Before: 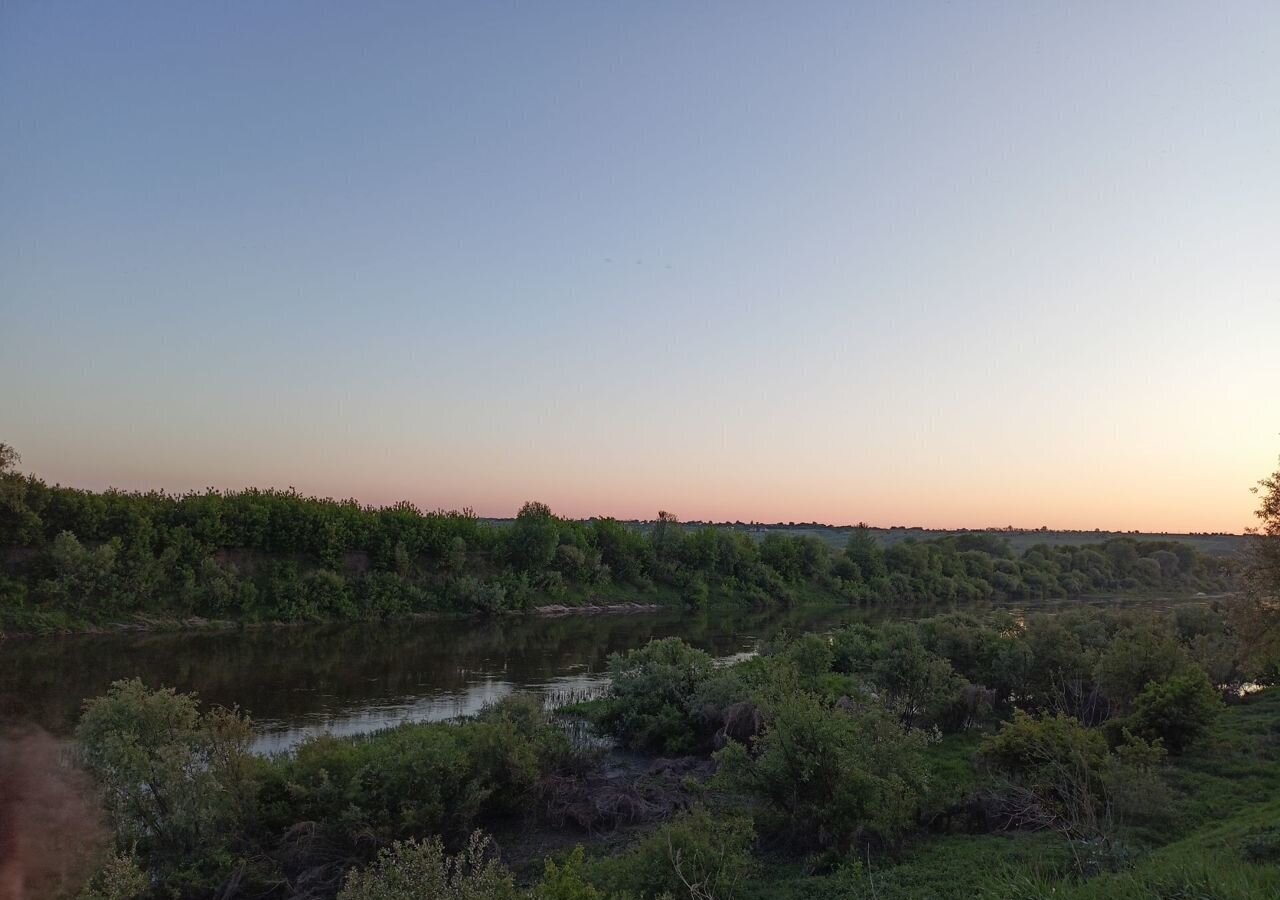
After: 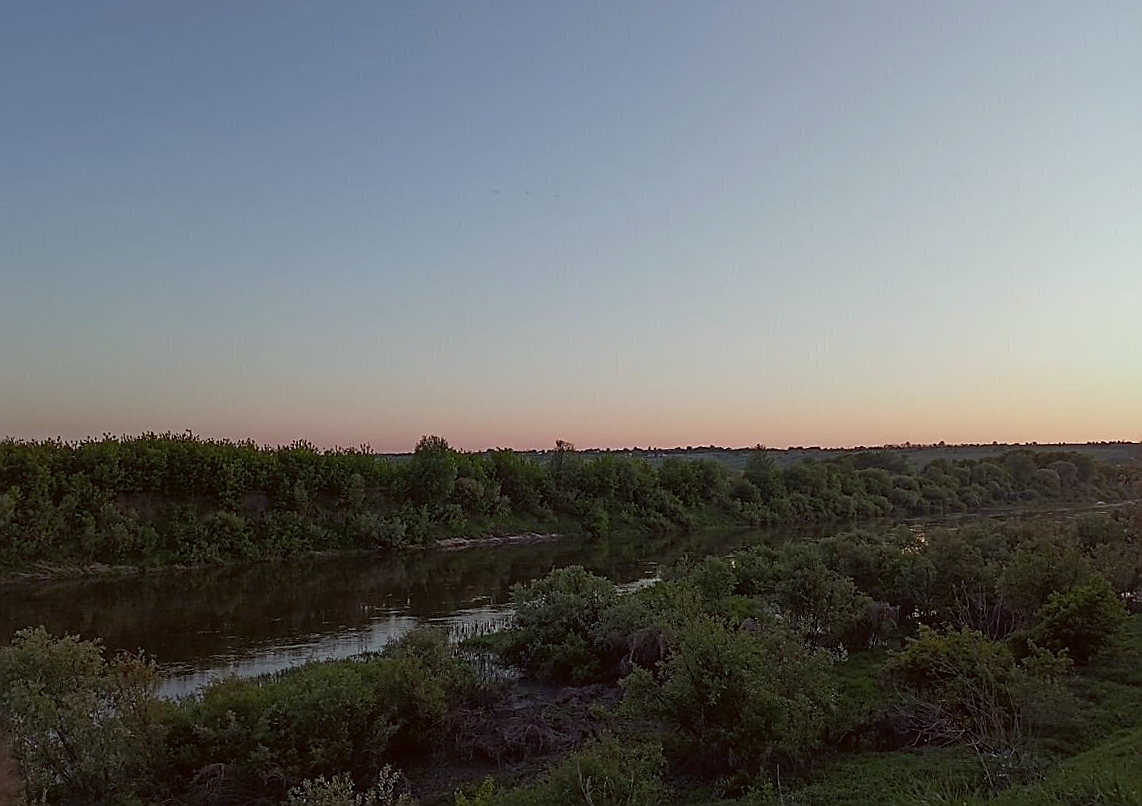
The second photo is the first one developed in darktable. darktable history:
color correction: highlights a* -5.01, highlights b* -3.41, shadows a* 4.12, shadows b* 4.29
sharpen: radius 1.407, amount 1.233, threshold 0.663
crop and rotate: angle 2.13°, left 6.048%, top 5.69%
exposure: exposure -0.457 EV, compensate highlight preservation false
